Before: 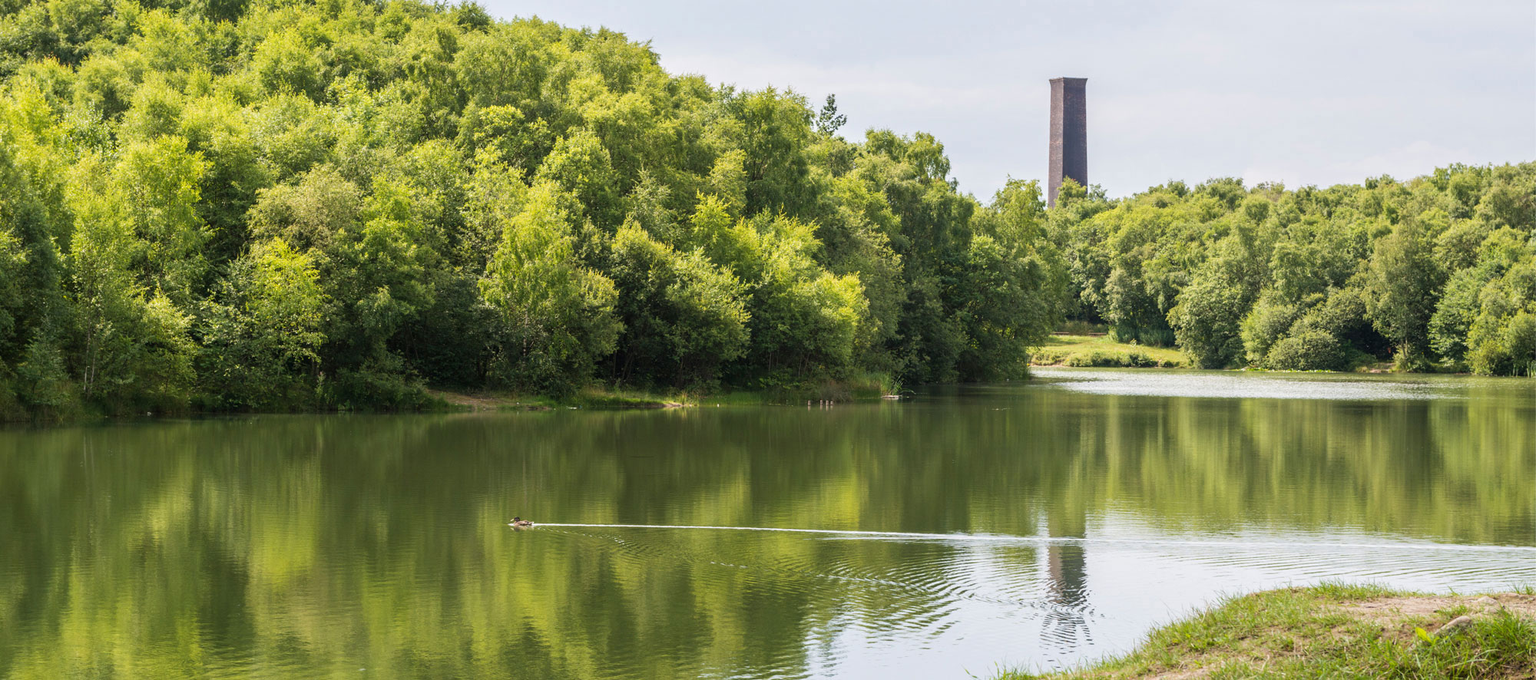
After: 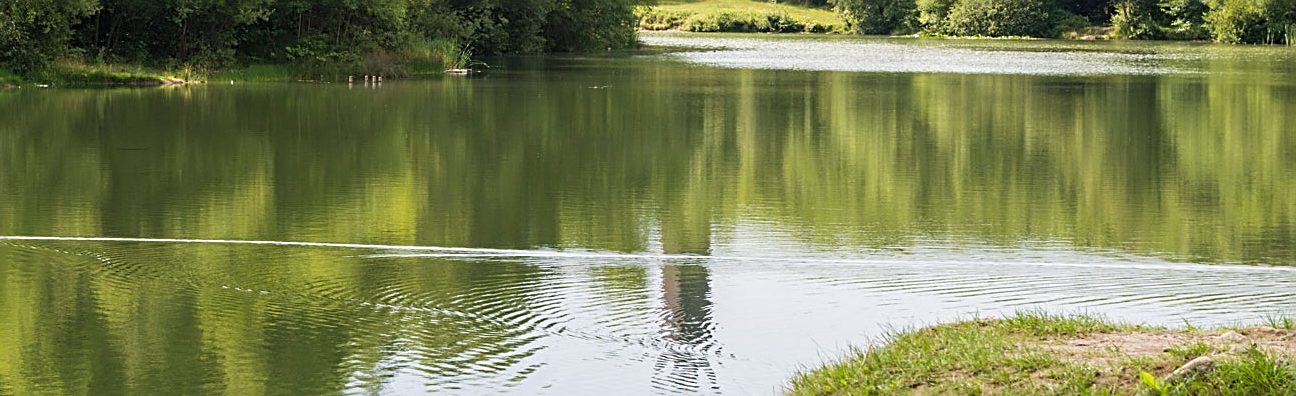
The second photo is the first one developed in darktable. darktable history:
sharpen: radius 2.559, amount 0.648
crop and rotate: left 35.174%, top 50.444%, bottom 4.816%
